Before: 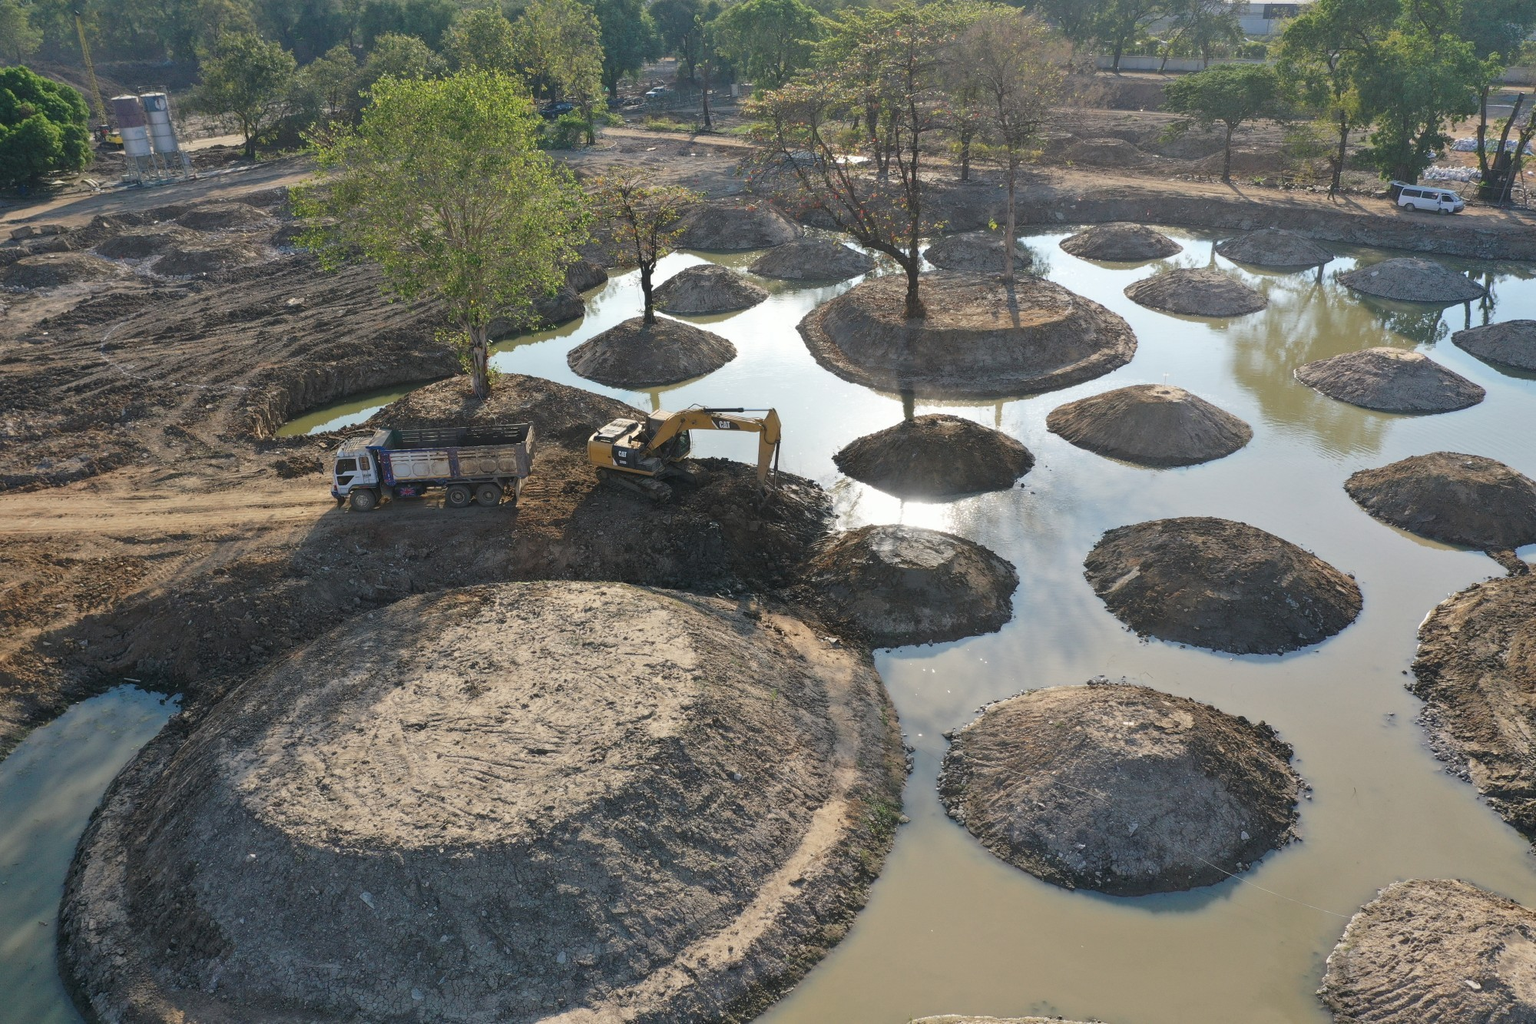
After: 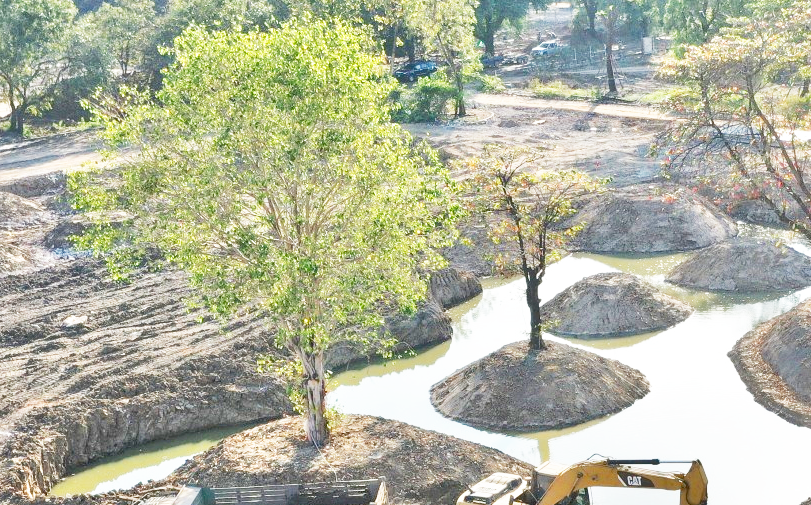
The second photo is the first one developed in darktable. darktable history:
shadows and highlights: low approximation 0.01, soften with gaussian
tone equalizer: -7 EV 0.15 EV, -6 EV 0.6 EV, -5 EV 1.15 EV, -4 EV 1.33 EV, -3 EV 1.15 EV, -2 EV 0.6 EV, -1 EV 0.15 EV, mask exposure compensation -0.5 EV
base curve: curves: ch0 [(0, 0) (0.012, 0.01) (0.073, 0.168) (0.31, 0.711) (0.645, 0.957) (1, 1)], preserve colors none
crop: left 15.452%, top 5.459%, right 43.956%, bottom 56.62%
